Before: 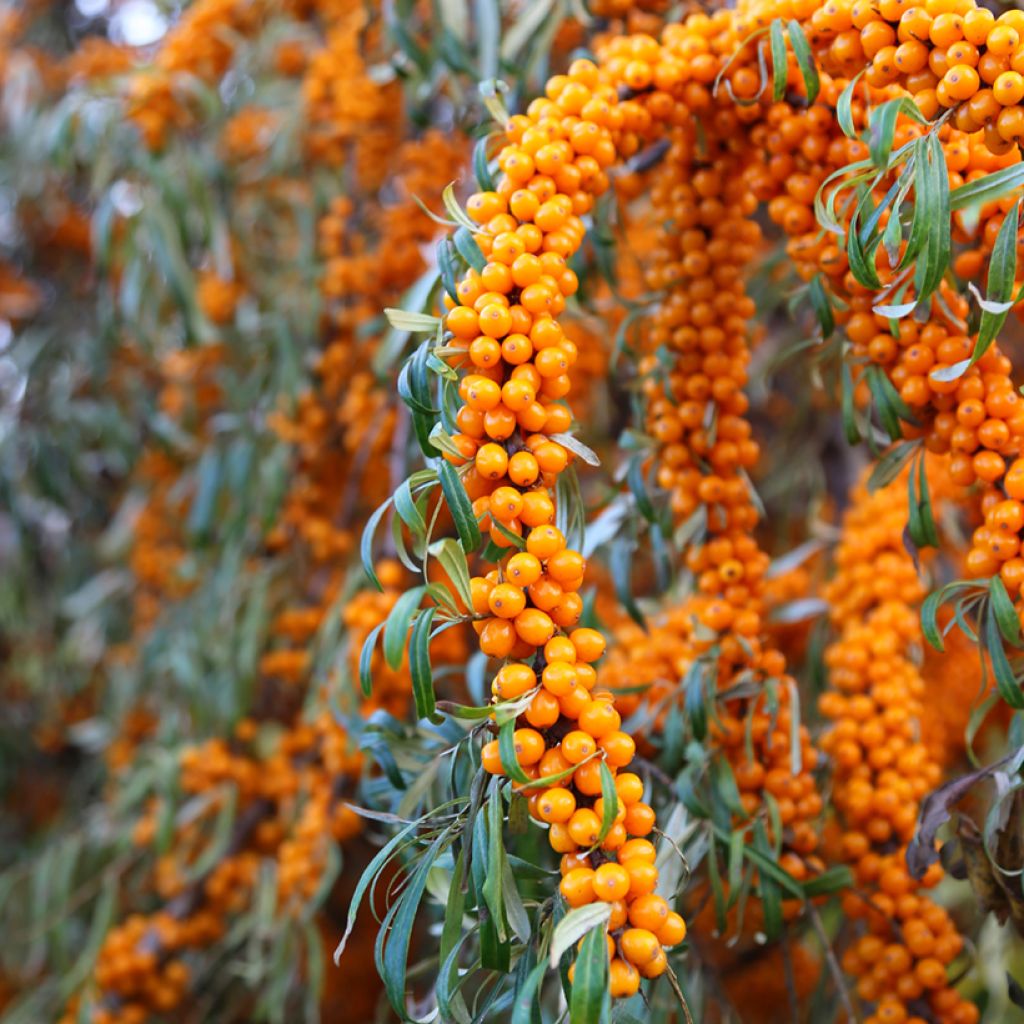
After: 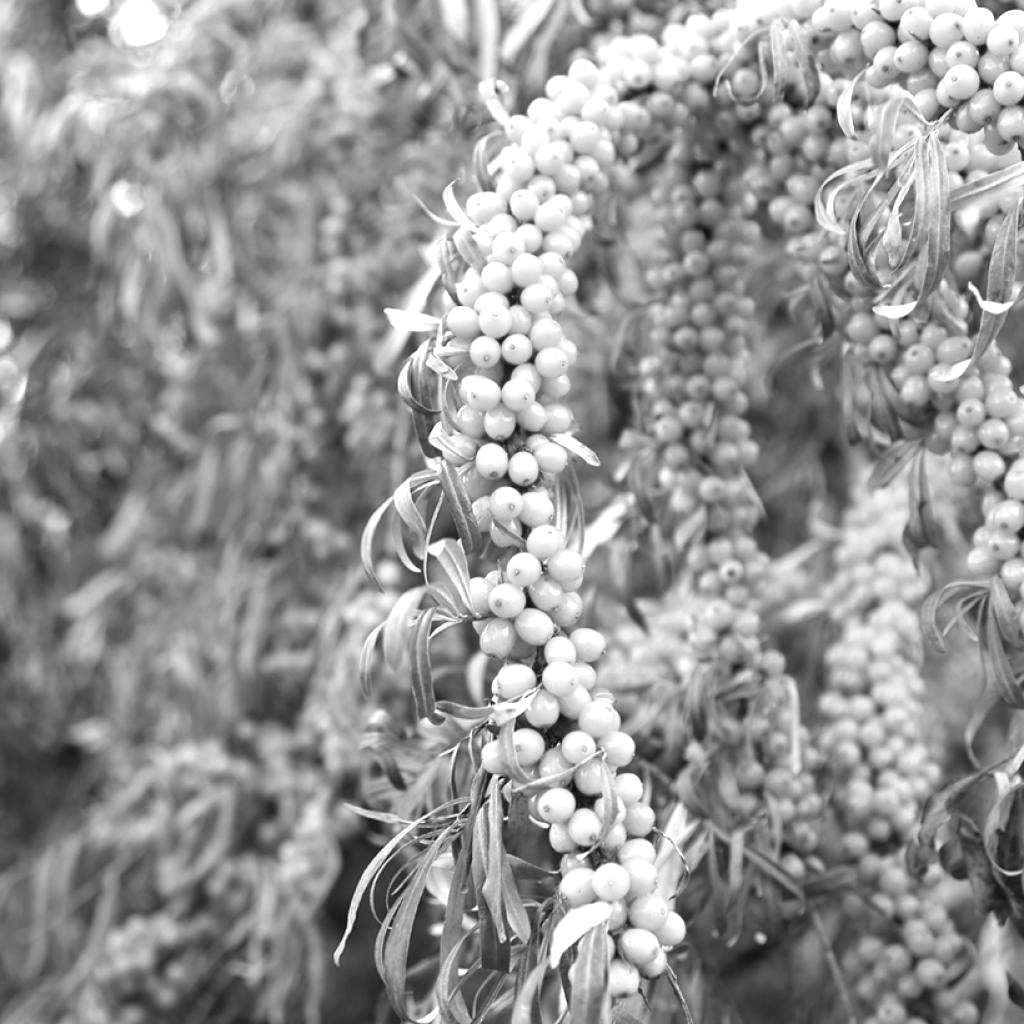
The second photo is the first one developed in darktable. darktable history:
exposure: black level correction 0.001, exposure 0.955 EV, compensate exposure bias true, compensate highlight preservation false
monochrome: a 2.21, b -1.33, size 2.2
